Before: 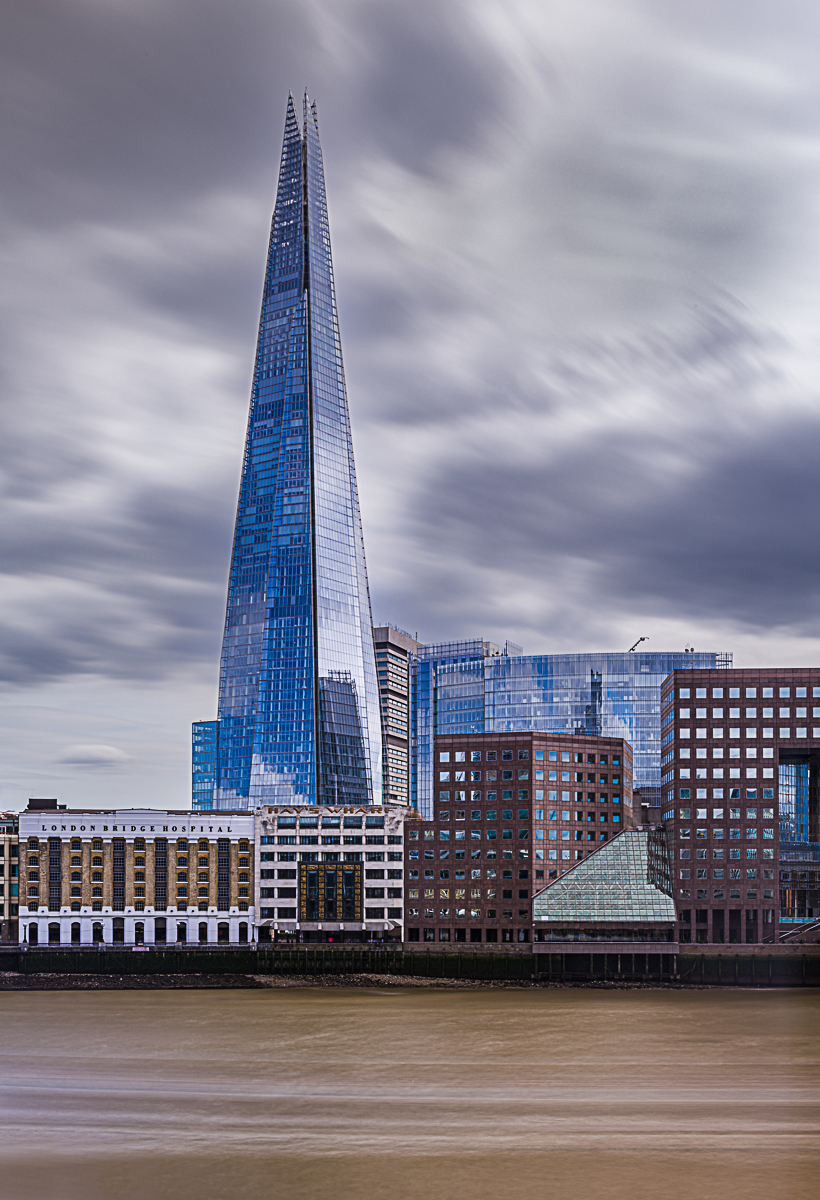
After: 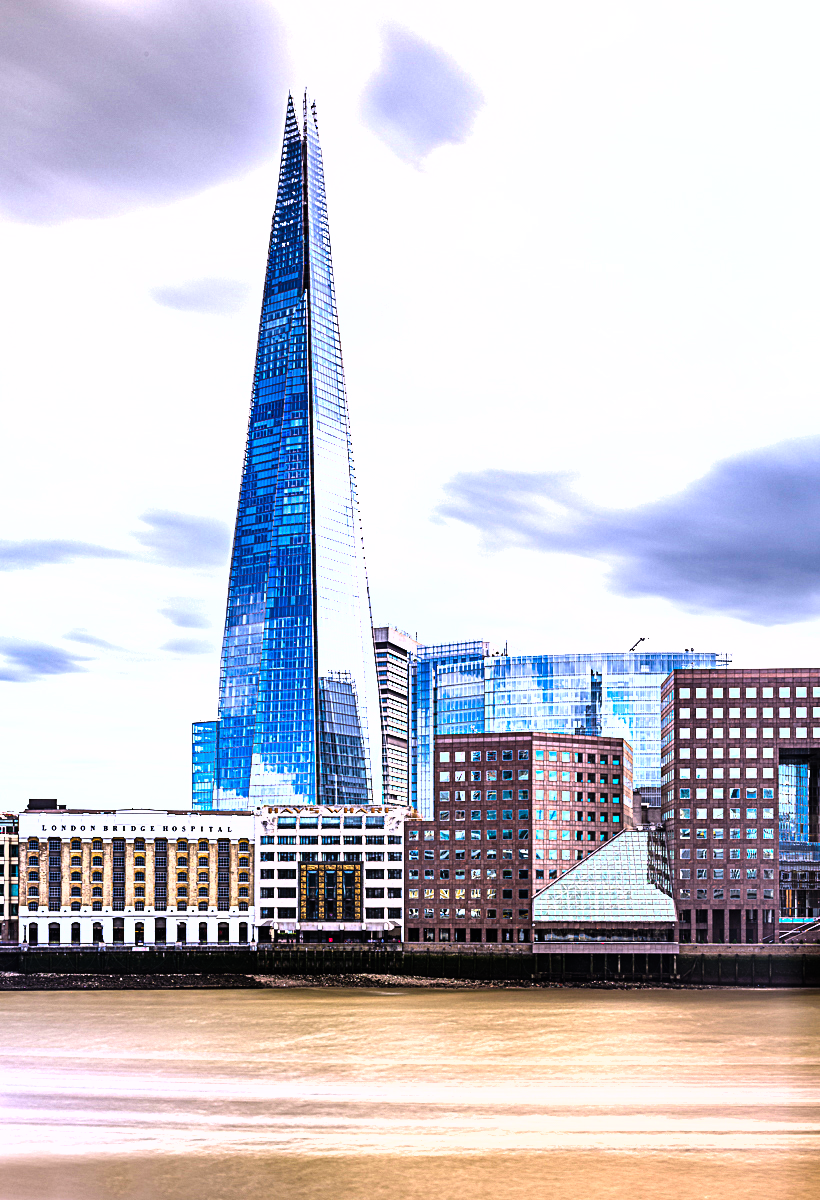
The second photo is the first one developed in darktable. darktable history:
shadows and highlights: low approximation 0.01, soften with gaussian
filmic rgb: black relative exposure -8.42 EV, white relative exposure 4.68 EV, hardness 3.82, color science v6 (2022)
levels: levels [0, 0.281, 0.562]
